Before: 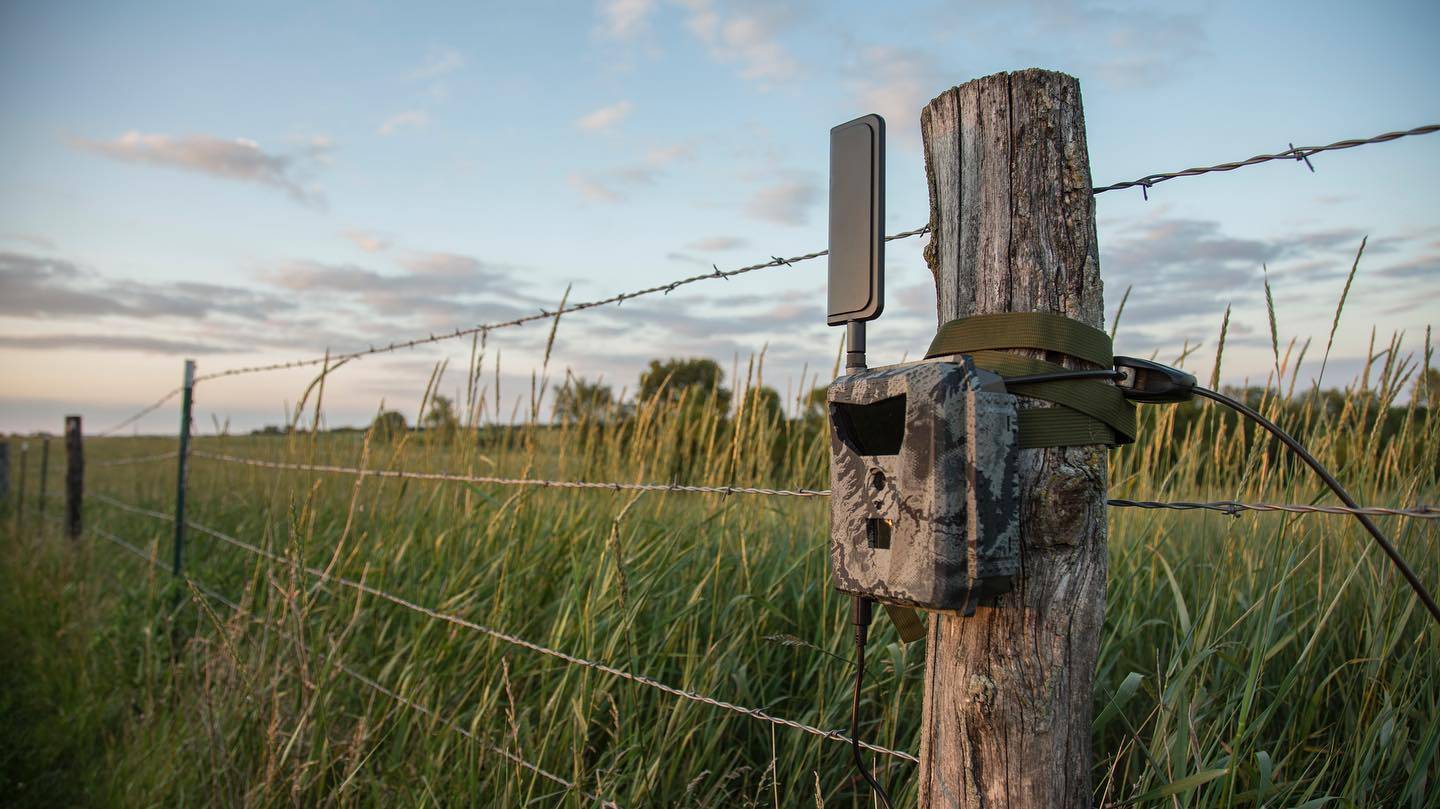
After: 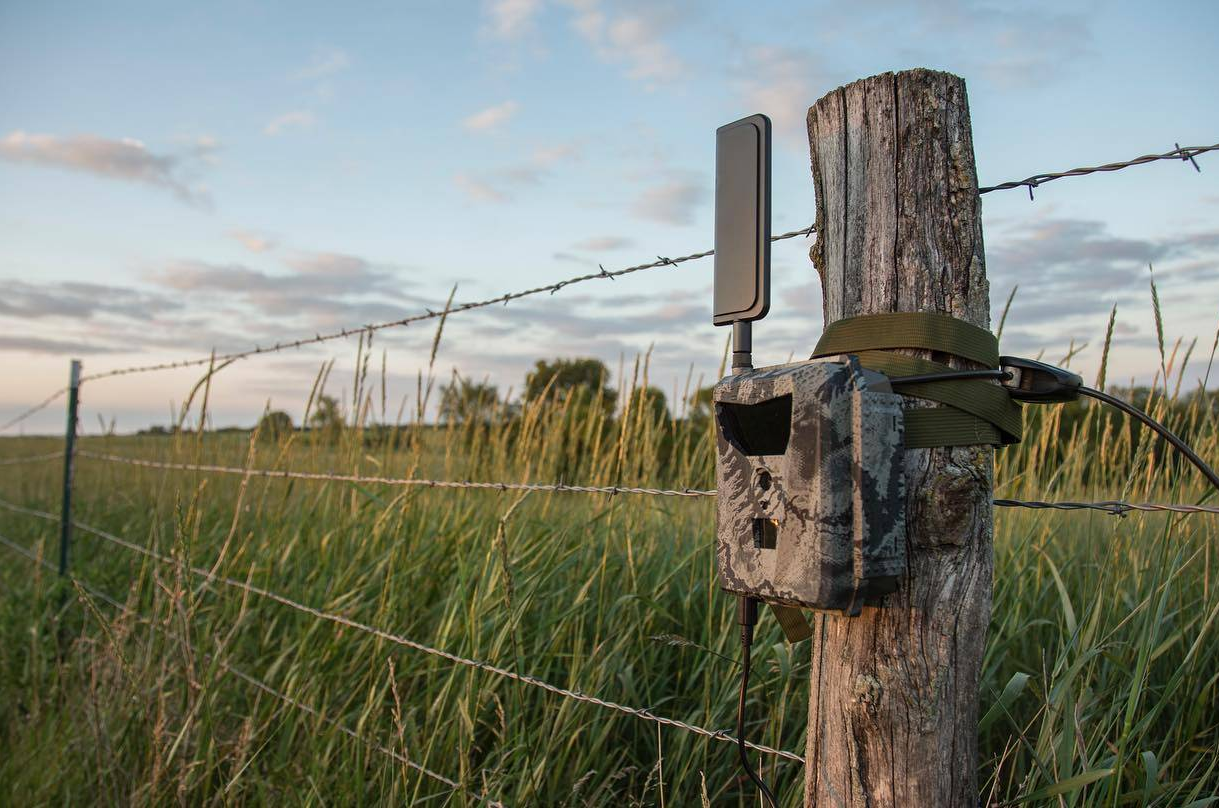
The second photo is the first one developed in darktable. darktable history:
crop: left 7.947%, right 7.398%
